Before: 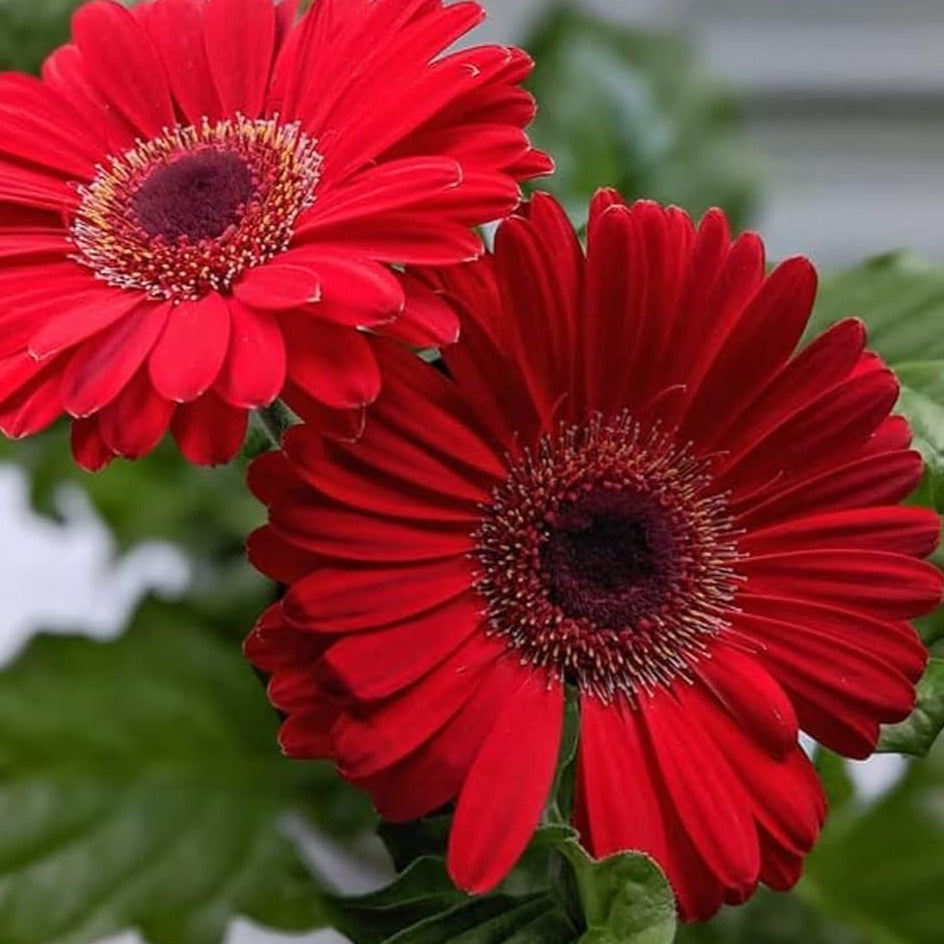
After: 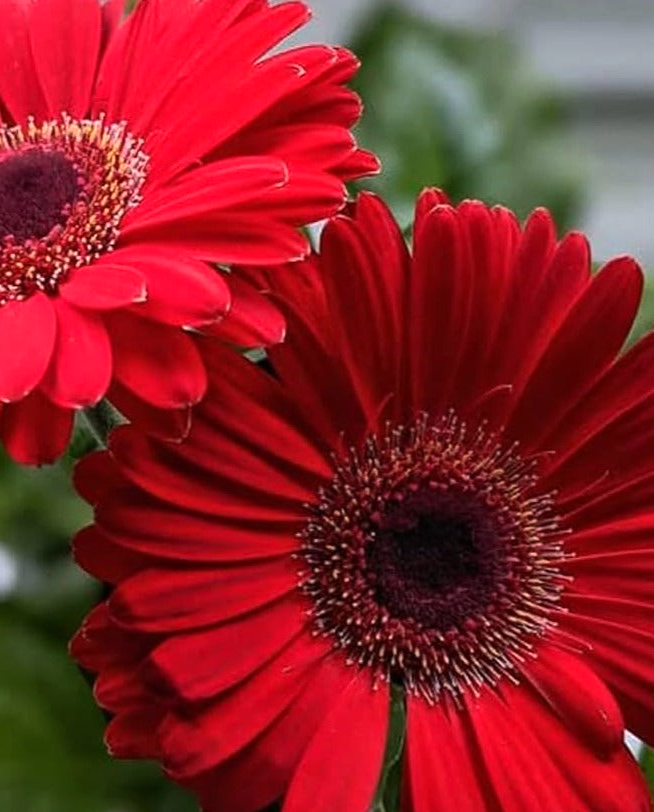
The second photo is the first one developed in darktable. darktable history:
crop: left 18.479%, right 12.2%, bottom 13.971%
tone equalizer: -8 EV -0.417 EV, -7 EV -0.389 EV, -6 EV -0.333 EV, -5 EV -0.222 EV, -3 EV 0.222 EV, -2 EV 0.333 EV, -1 EV 0.389 EV, +0 EV 0.417 EV, edges refinement/feathering 500, mask exposure compensation -1.57 EV, preserve details no
